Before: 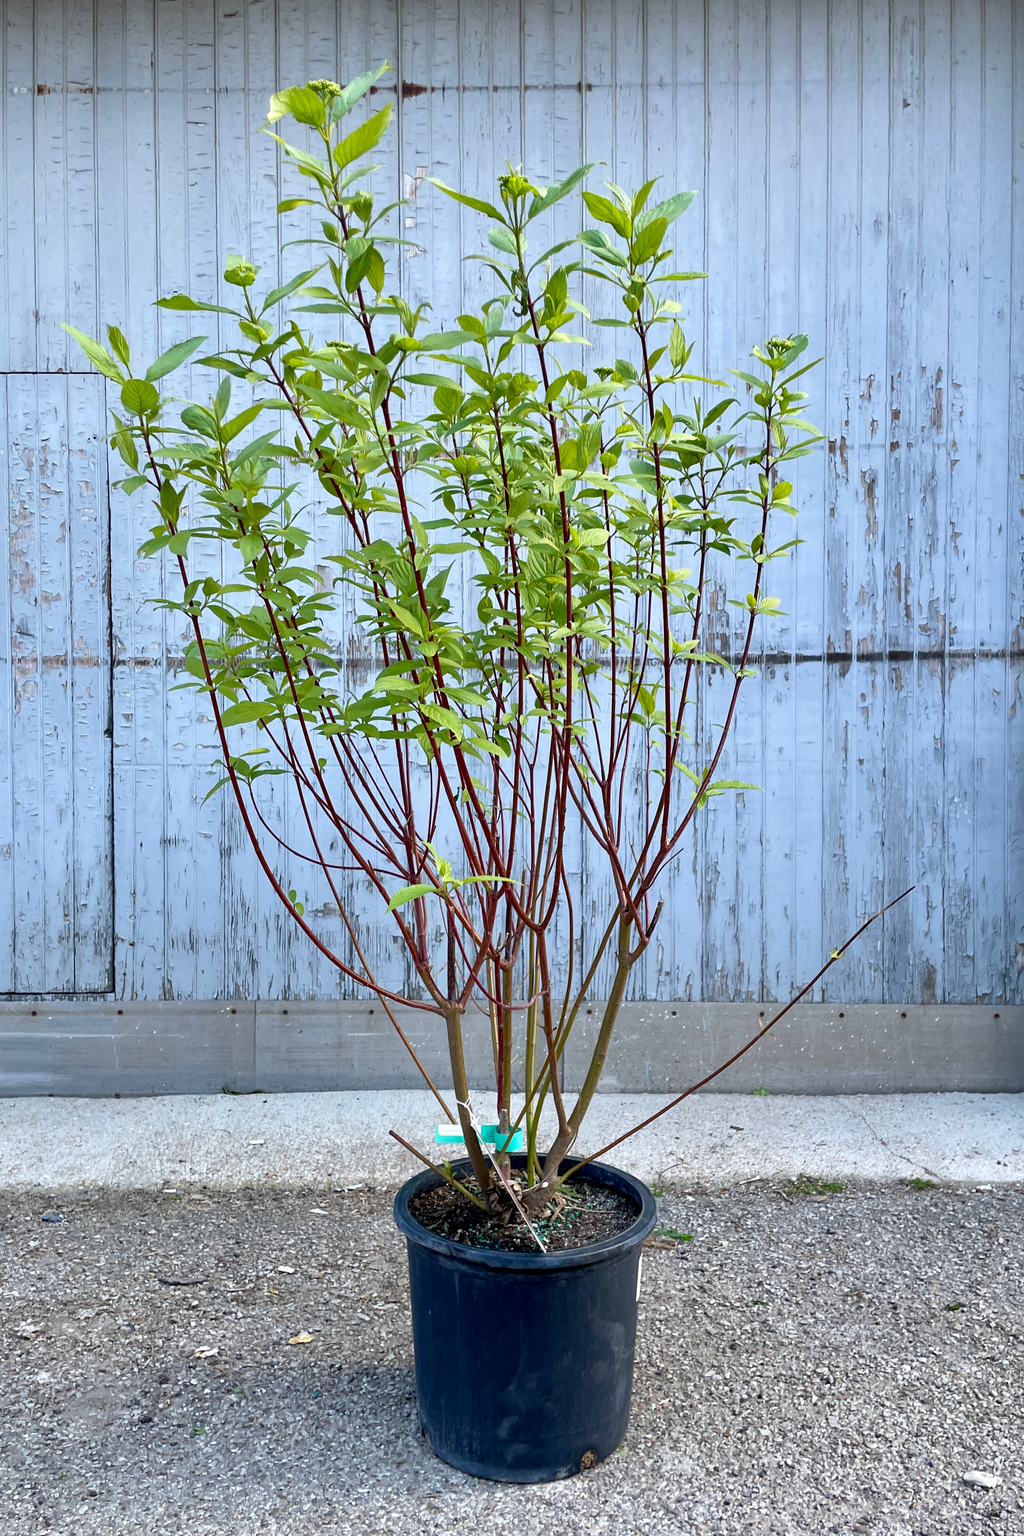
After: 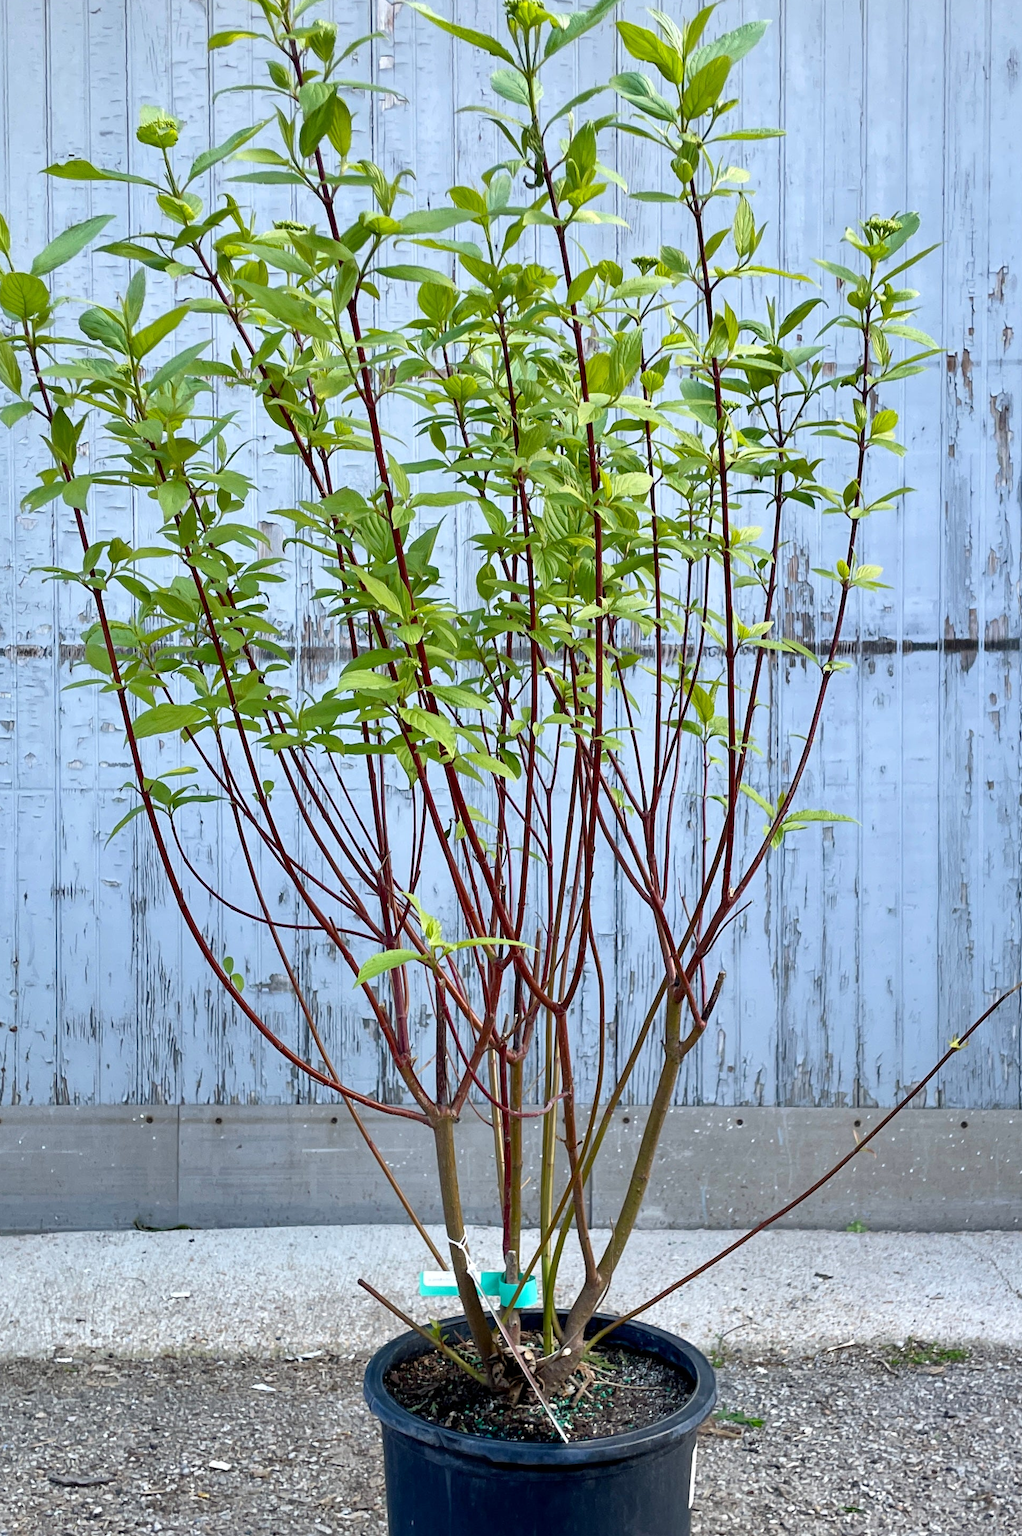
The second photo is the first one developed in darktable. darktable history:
crop and rotate: left 12.014%, top 11.486%, right 13.441%, bottom 13.88%
tone equalizer: on, module defaults
